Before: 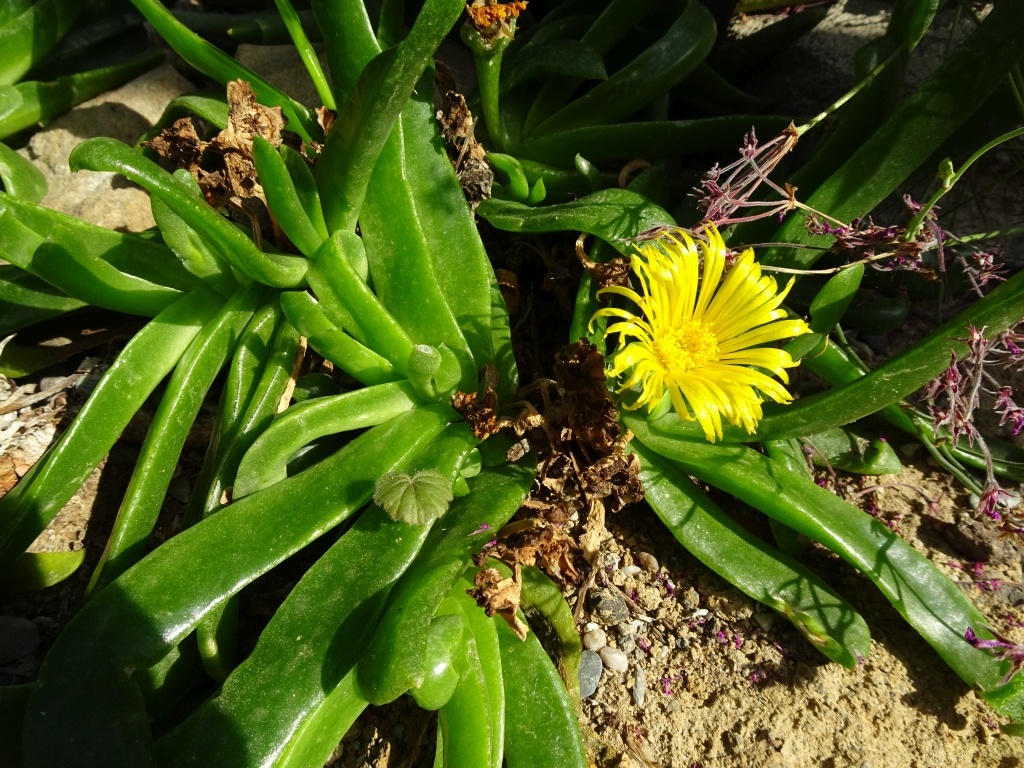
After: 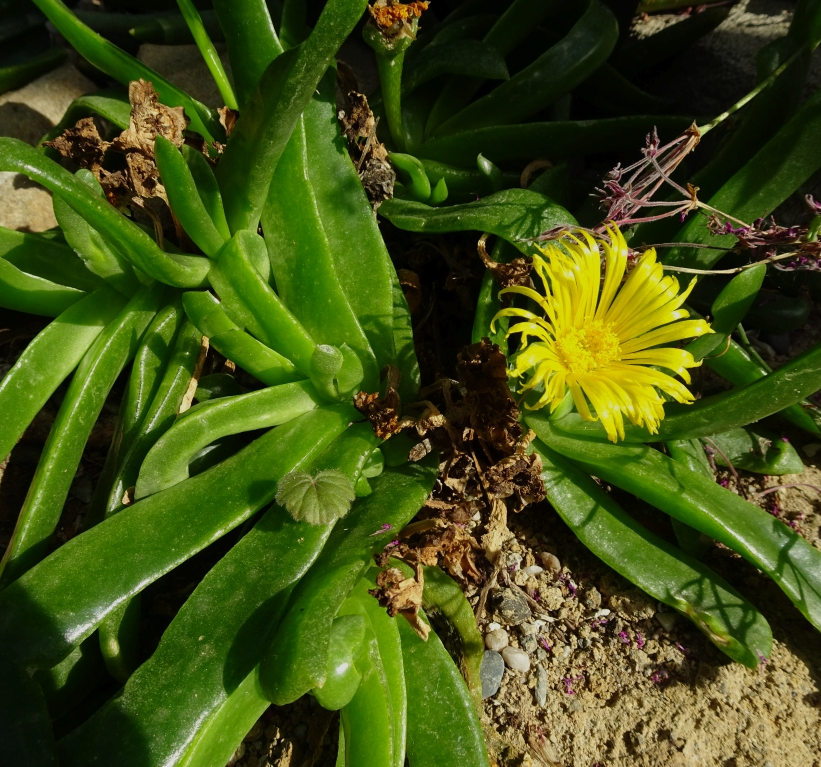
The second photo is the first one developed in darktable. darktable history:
exposure: exposure -0.492 EV, compensate highlight preservation false
crop and rotate: left 9.597%, right 10.195%
